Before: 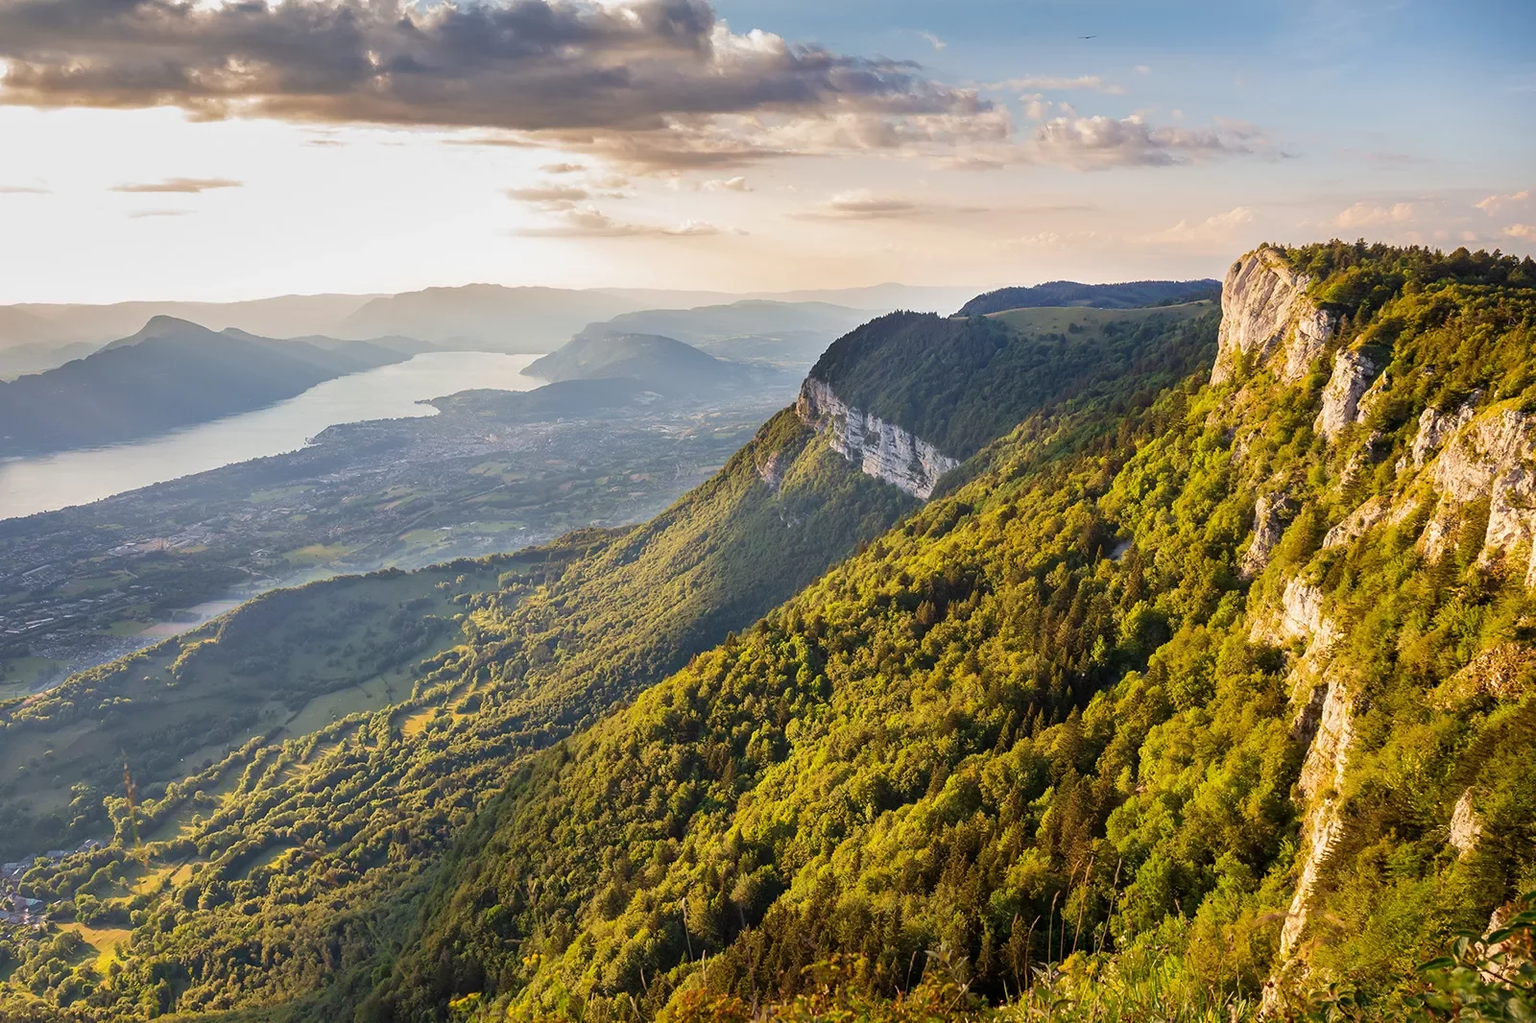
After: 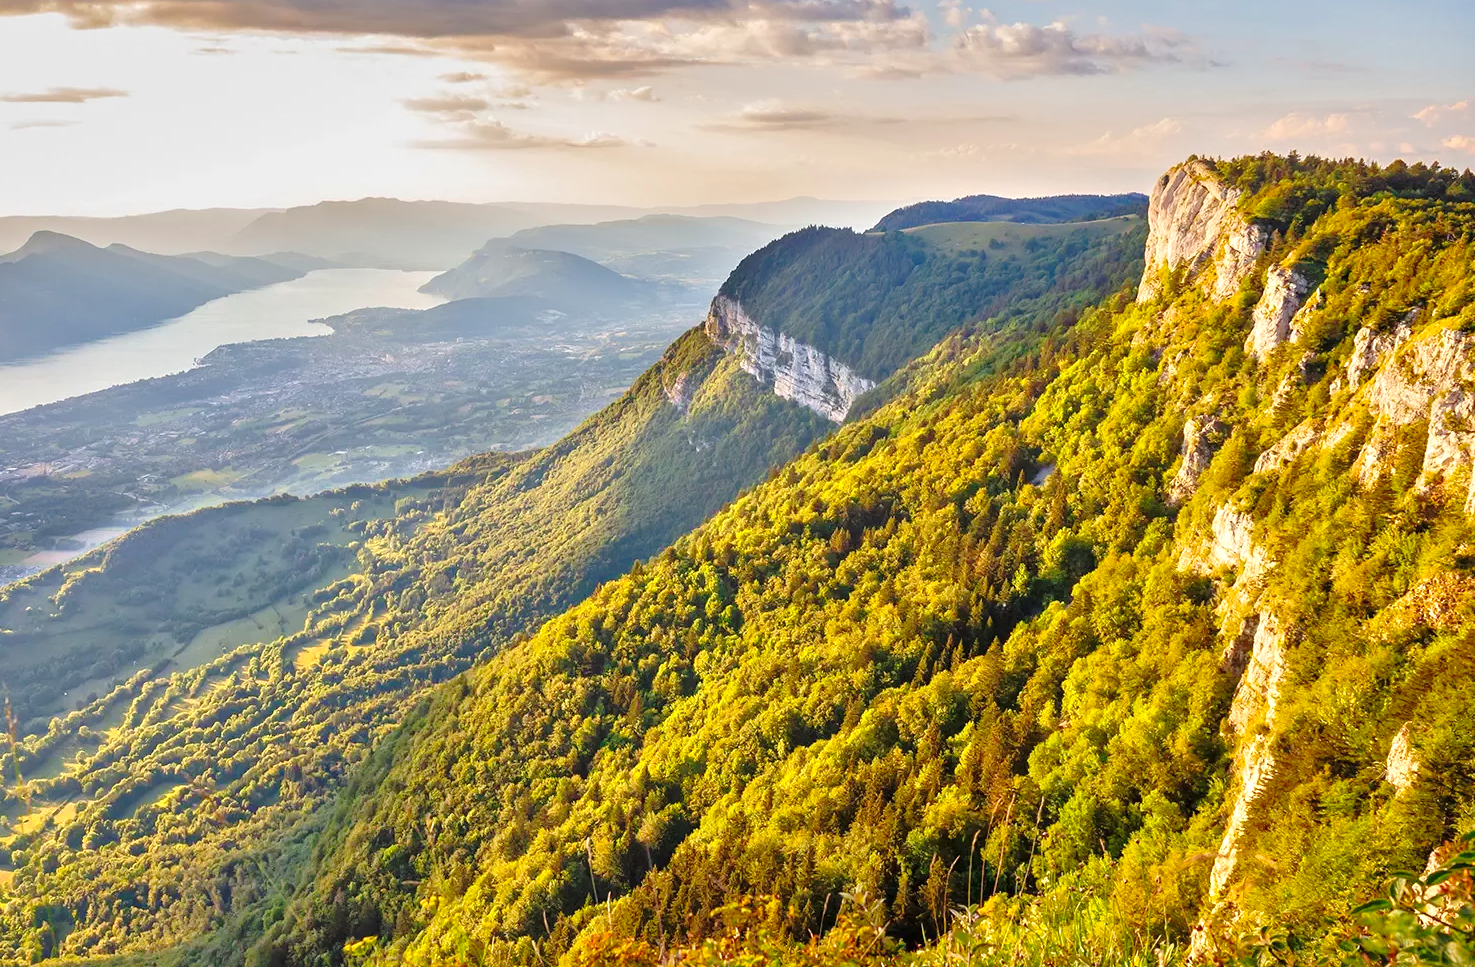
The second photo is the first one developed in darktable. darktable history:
tone equalizer: -8 EV 1.97 EV, -7 EV 1.98 EV, -6 EV 2 EV, -5 EV 1.99 EV, -4 EV 1.97 EV, -3 EV 1.48 EV, -2 EV 0.994 EV, -1 EV 0.517 EV
base curve: curves: ch0 [(0, 0) (0.073, 0.04) (0.157, 0.139) (0.492, 0.492) (0.758, 0.758) (1, 1)], preserve colors none
crop and rotate: left 7.785%, top 9.271%
